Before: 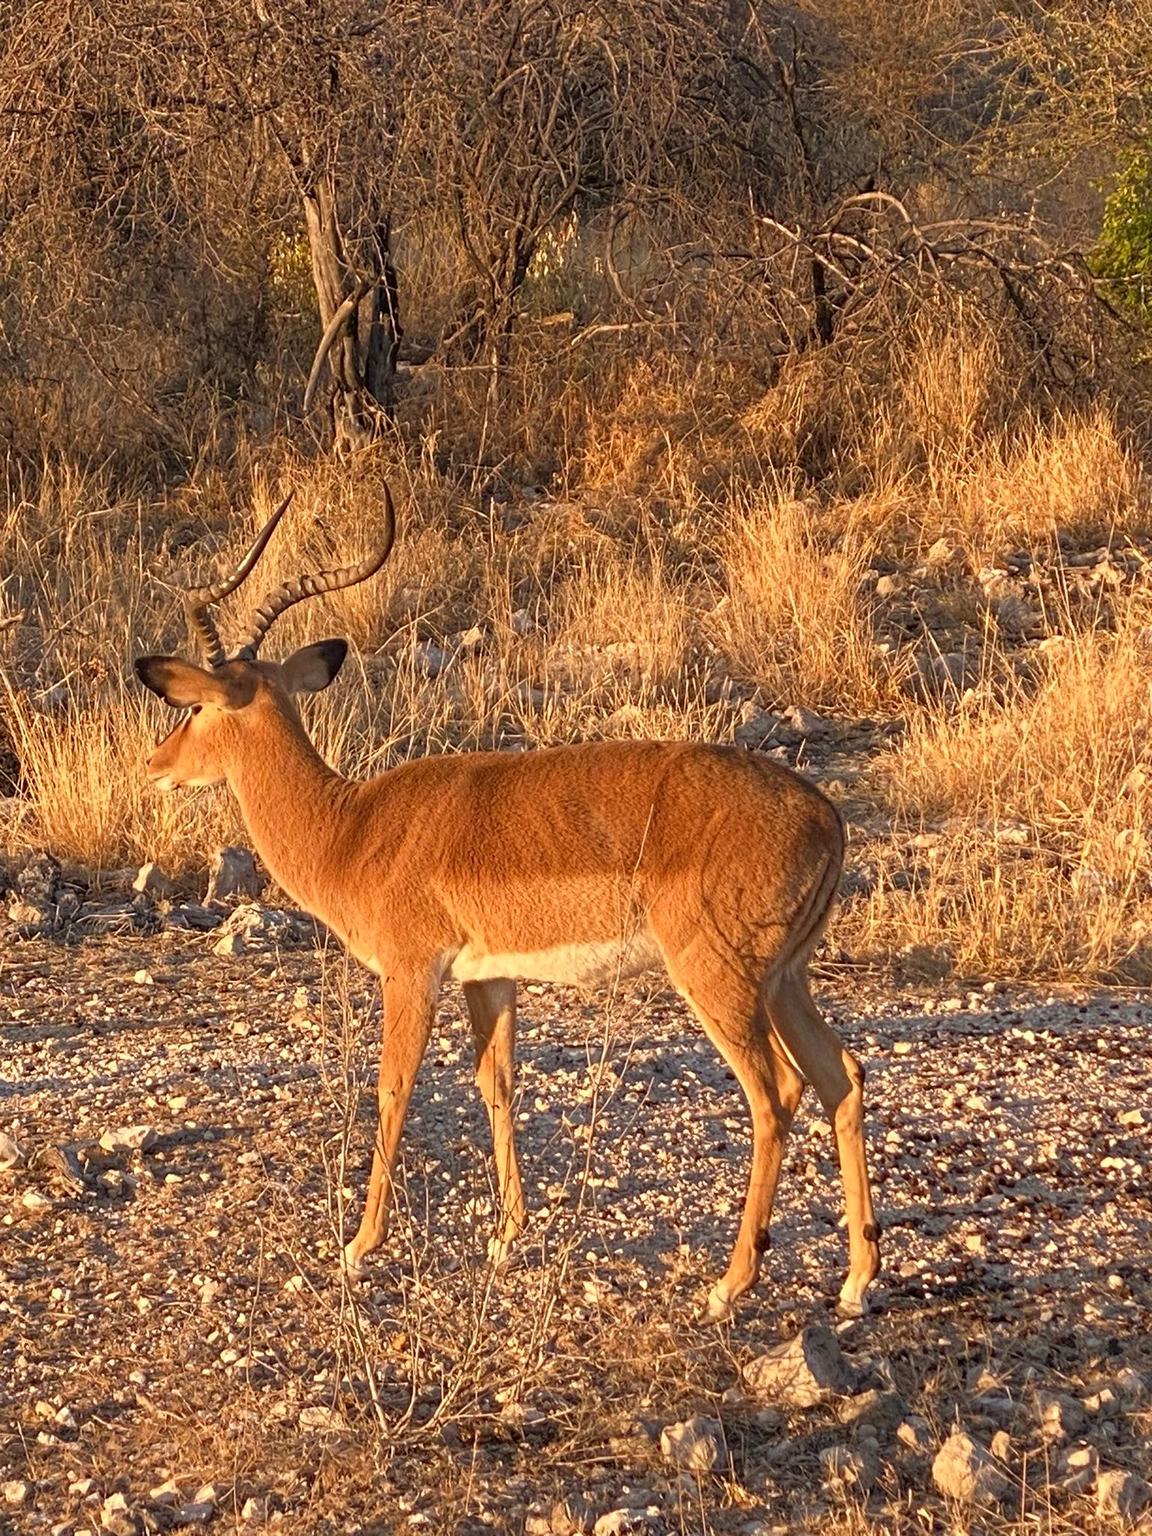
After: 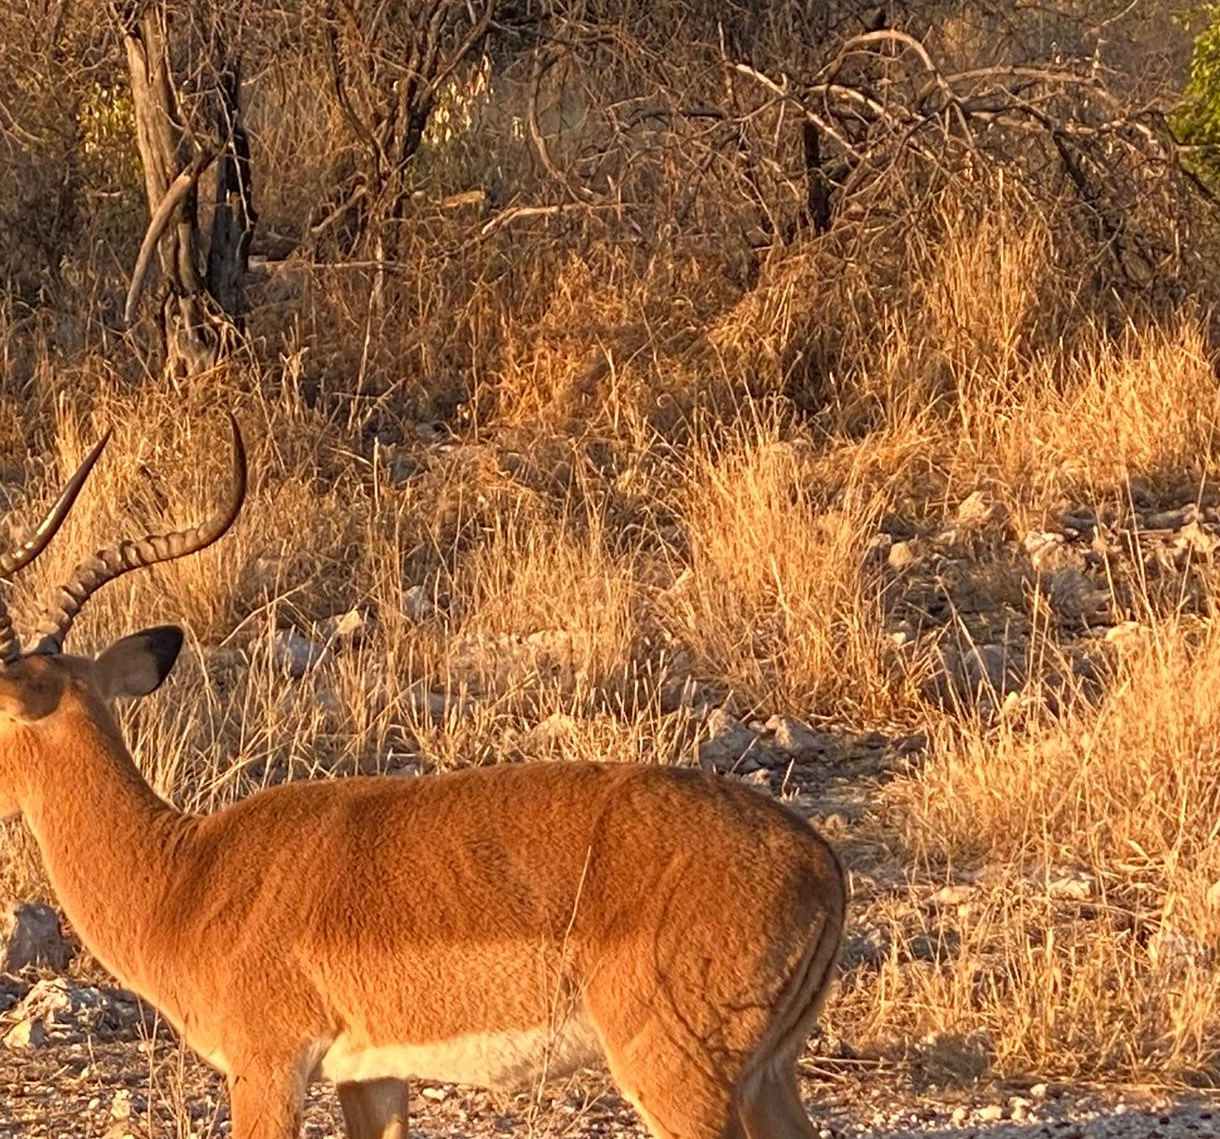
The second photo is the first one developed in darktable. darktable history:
crop: left 18.247%, top 11.075%, right 2.307%, bottom 33.265%
